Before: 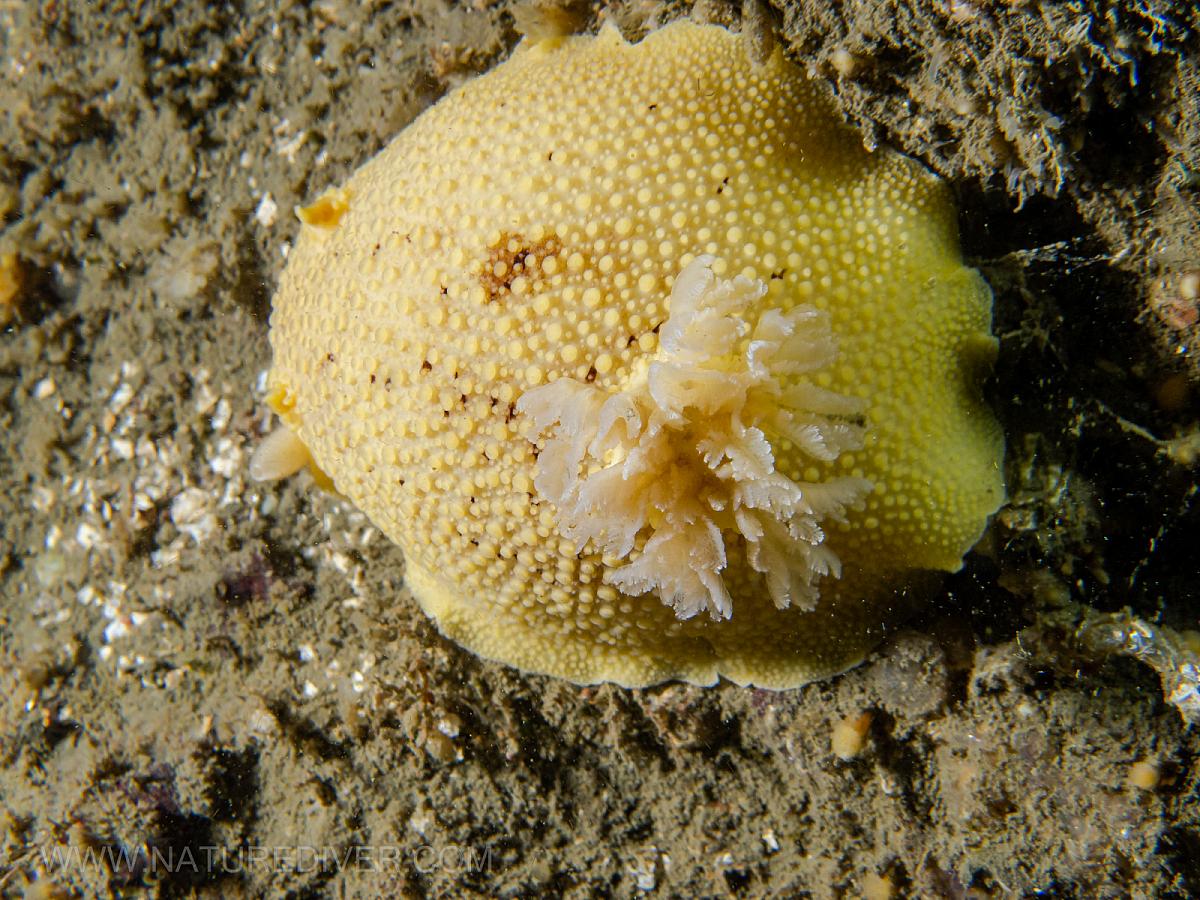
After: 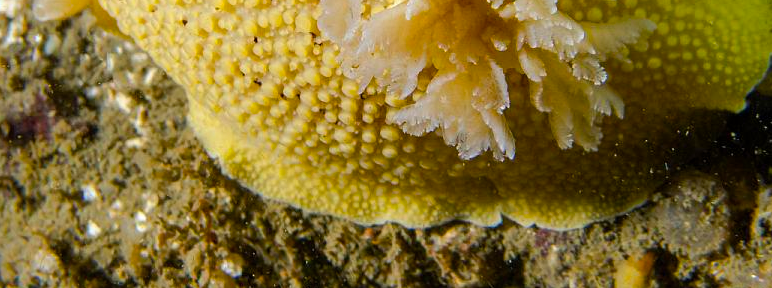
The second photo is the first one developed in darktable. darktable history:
crop: left 18.091%, top 51.13%, right 17.525%, bottom 16.85%
color balance rgb: perceptual saturation grading › global saturation 30%, global vibrance 20%
